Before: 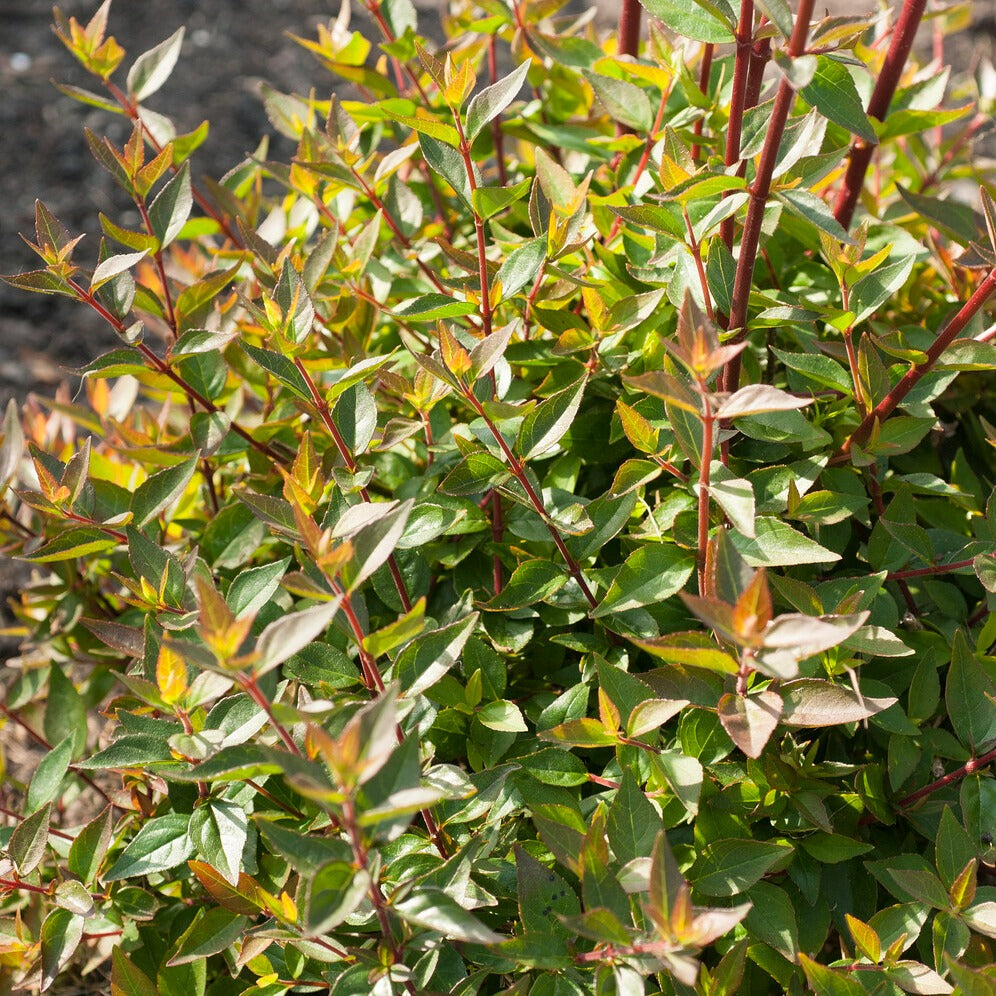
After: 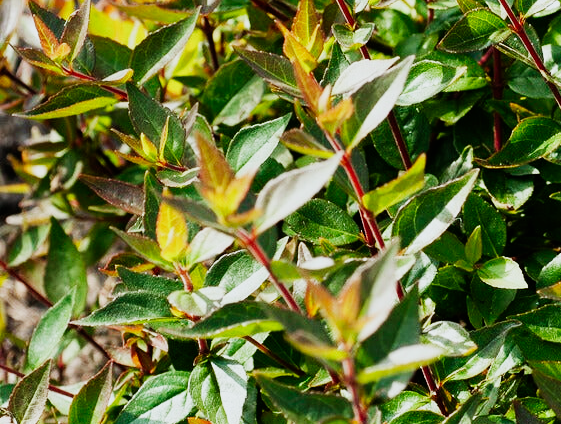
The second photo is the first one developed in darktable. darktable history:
crop: top 44.483%, right 43.593%, bottom 12.892%
color calibration: illuminant Planckian (black body), adaptation linear Bradford (ICC v4), x 0.364, y 0.367, temperature 4417.56 K, saturation algorithm version 1 (2020)
sigmoid: contrast 2, skew -0.2, preserve hue 0%, red attenuation 0.1, red rotation 0.035, green attenuation 0.1, green rotation -0.017, blue attenuation 0.15, blue rotation -0.052, base primaries Rec2020
